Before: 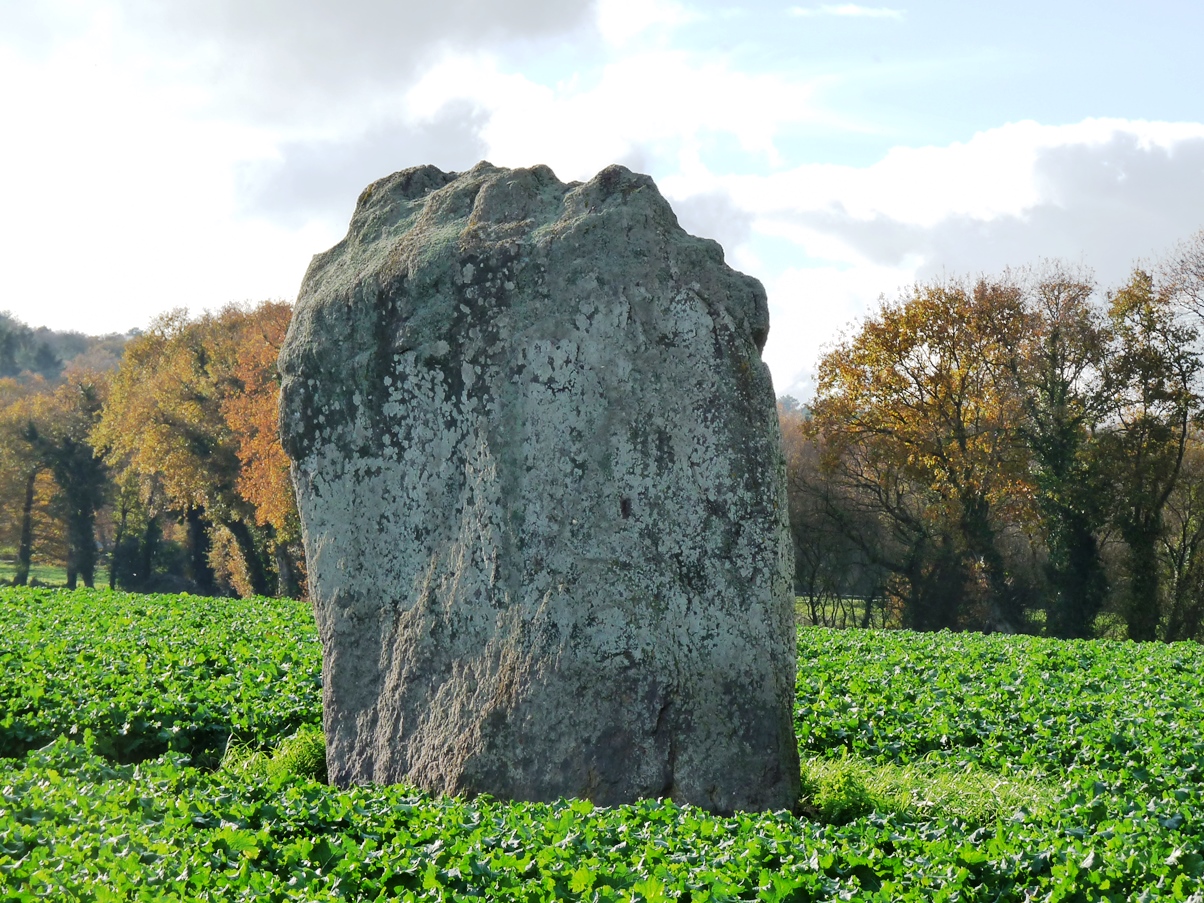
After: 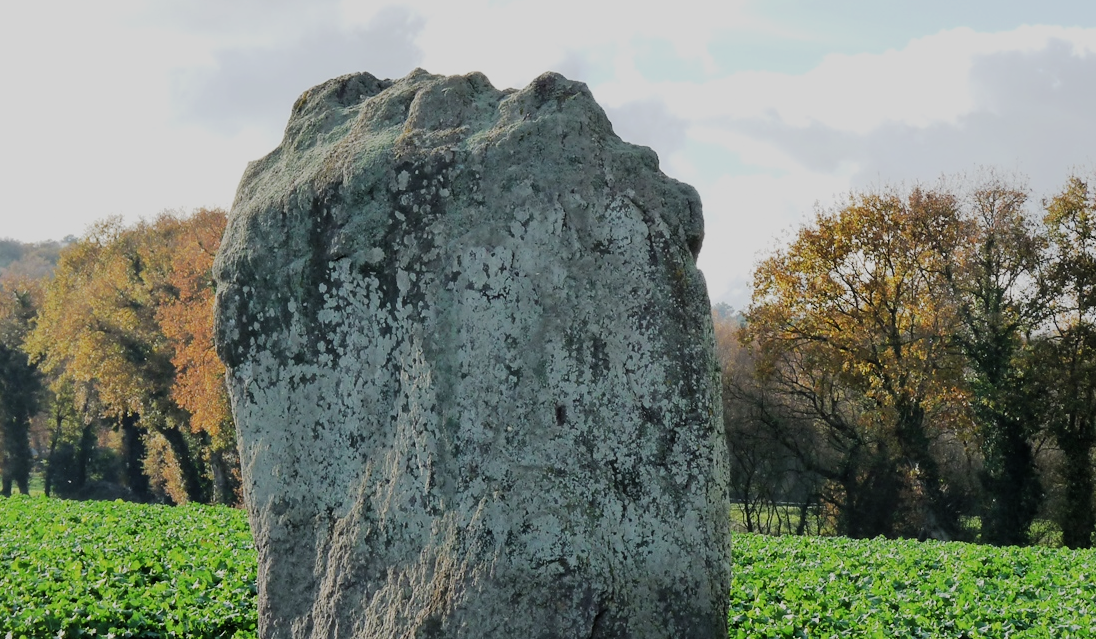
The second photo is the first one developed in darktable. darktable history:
crop: left 5.449%, top 10.366%, right 3.502%, bottom 18.857%
filmic rgb: black relative exposure -7.65 EV, white relative exposure 4.56 EV, hardness 3.61
contrast brightness saturation: saturation -0.046
